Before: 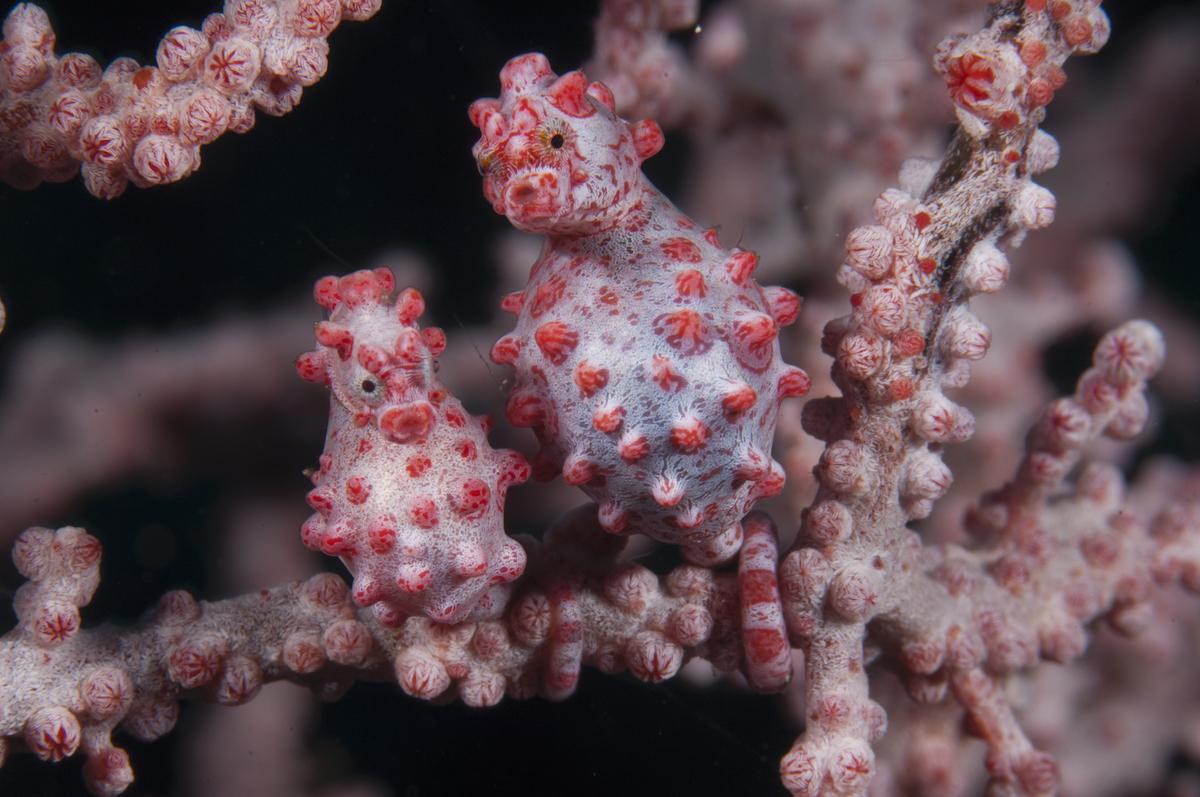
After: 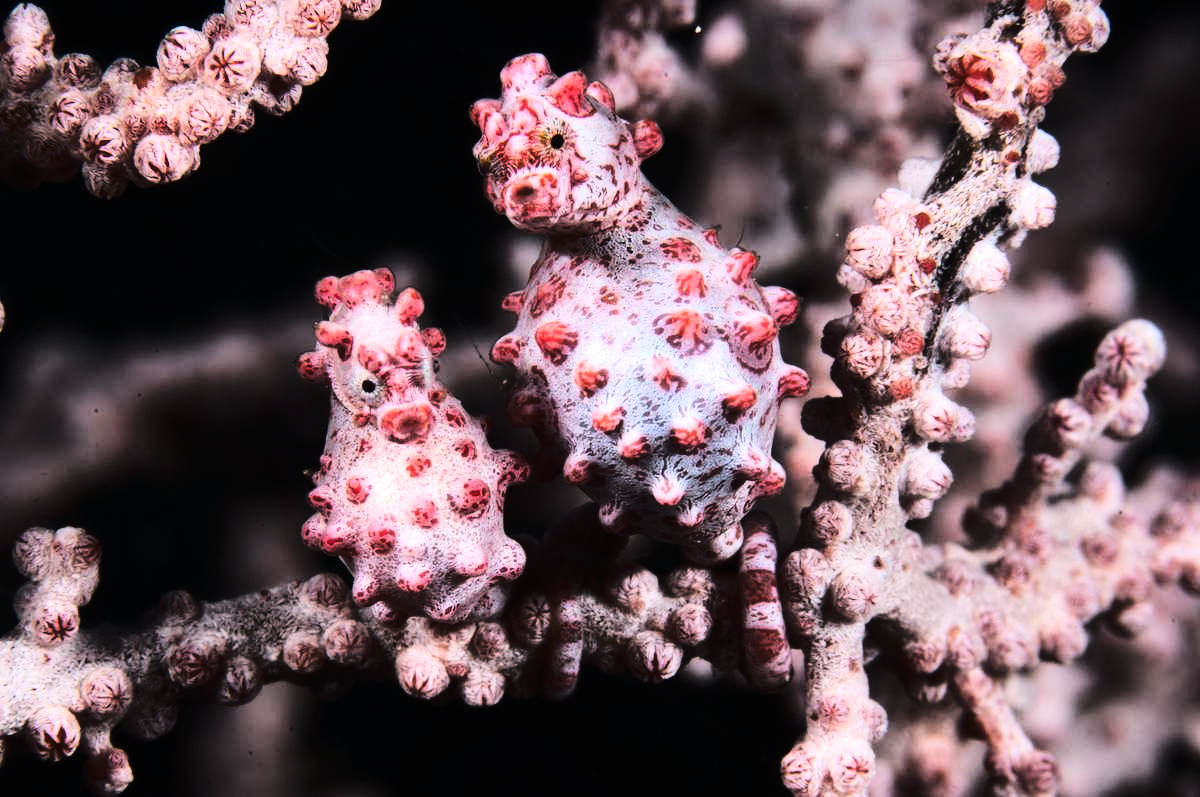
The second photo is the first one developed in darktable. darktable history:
tone curve: curves: ch0 [(0, 0) (0.179, 0.073) (0.265, 0.147) (0.463, 0.553) (0.51, 0.635) (0.716, 0.863) (1, 0.997)], color space Lab, linked channels, preserve colors none
tone equalizer: -8 EV -0.75 EV, -7 EV -0.7 EV, -6 EV -0.6 EV, -5 EV -0.4 EV, -3 EV 0.4 EV, -2 EV 0.6 EV, -1 EV 0.7 EV, +0 EV 0.75 EV, edges refinement/feathering 500, mask exposure compensation -1.57 EV, preserve details no
